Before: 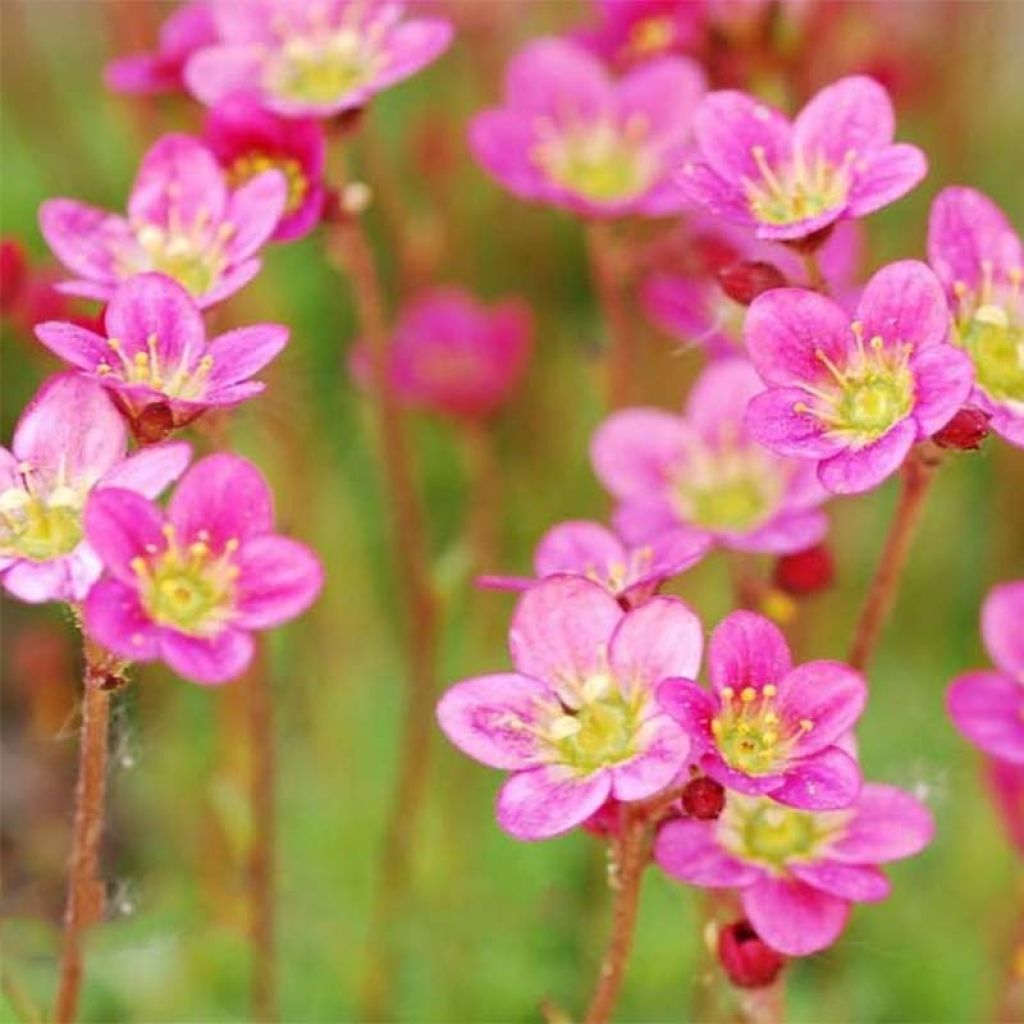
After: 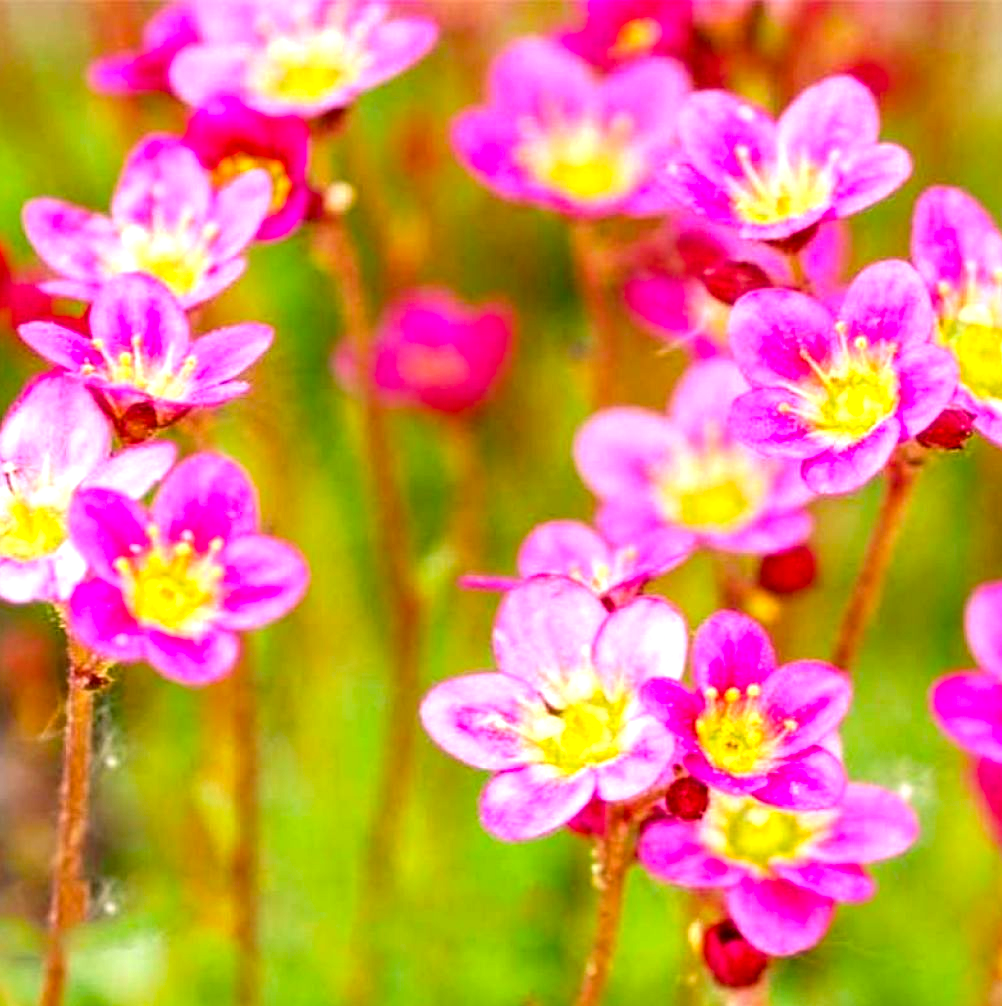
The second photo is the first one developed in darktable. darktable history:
local contrast: detail 130%
color balance rgb: highlights gain › luminance 14.964%, perceptual saturation grading › global saturation 30.021%, global vibrance 14.585%
exposure: exposure 0.49 EV, compensate highlight preservation false
crop and rotate: left 1.569%, right 0.51%, bottom 1.737%
